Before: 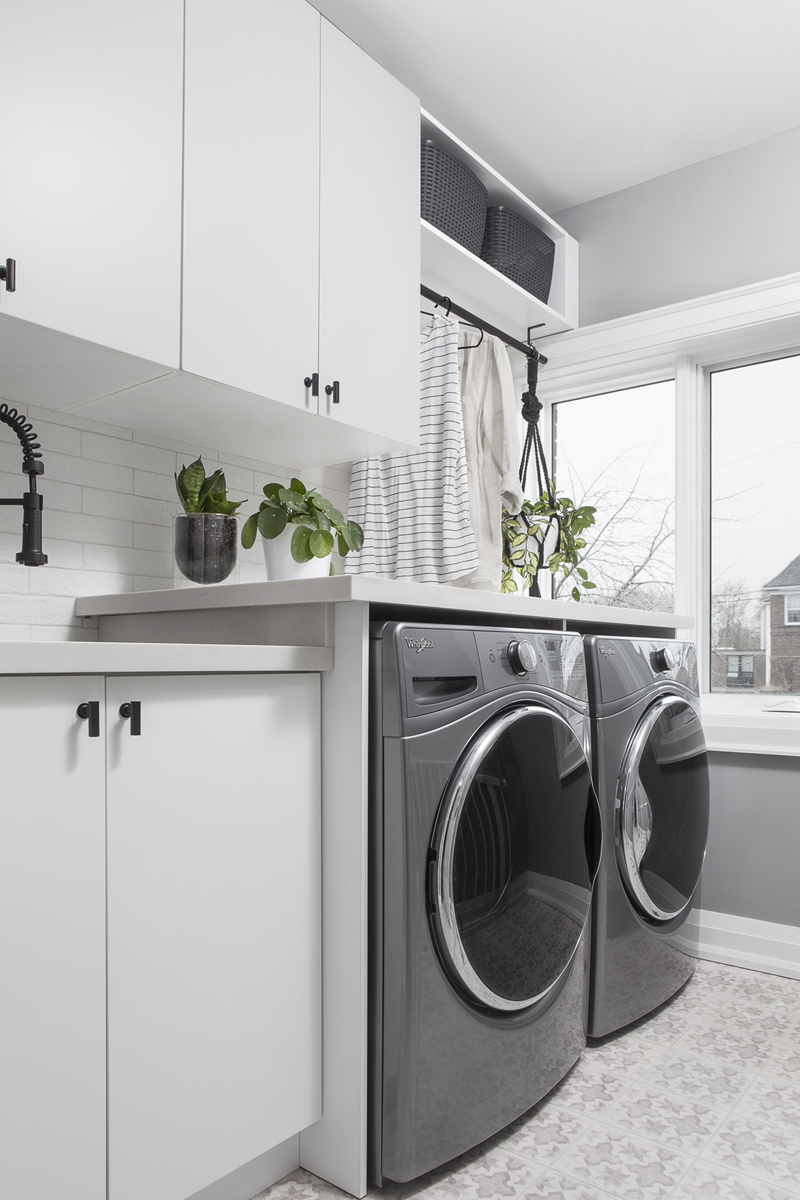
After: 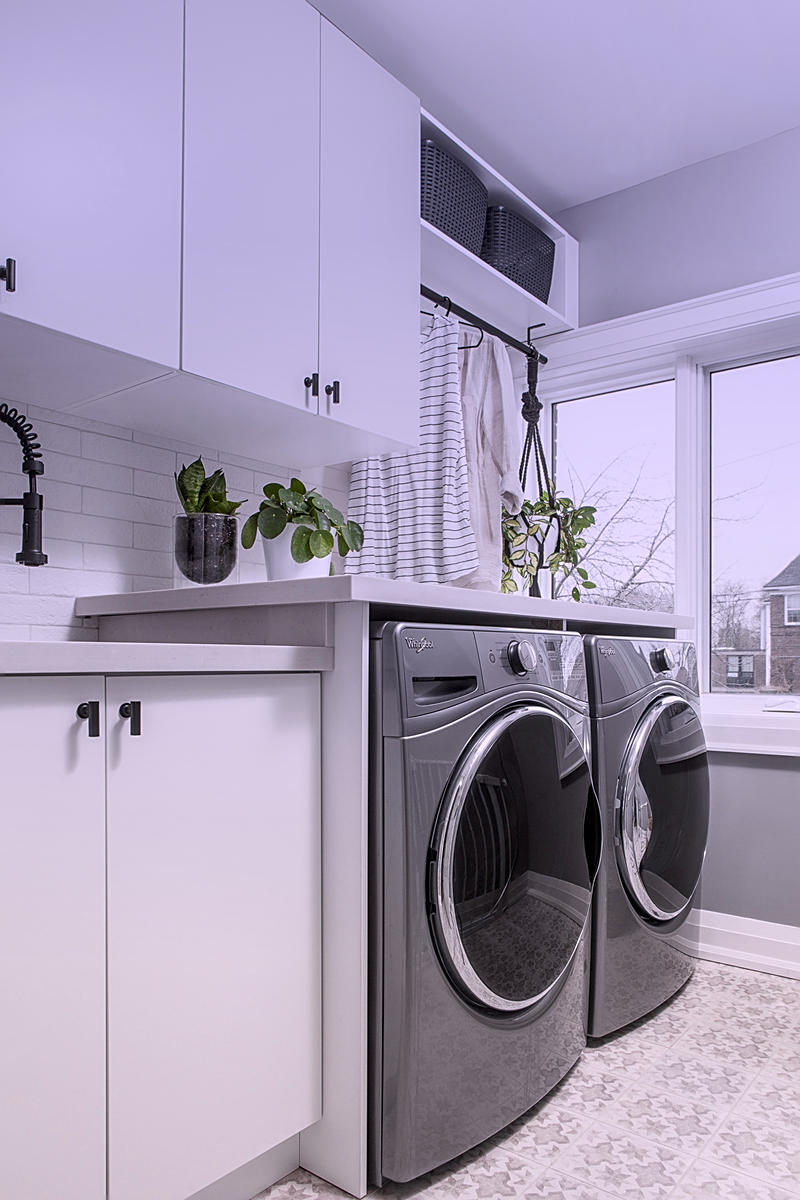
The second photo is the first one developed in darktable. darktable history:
white balance: red 1.05, blue 1.072
graduated density: hue 238.83°, saturation 50%
sharpen: on, module defaults
local contrast: on, module defaults
